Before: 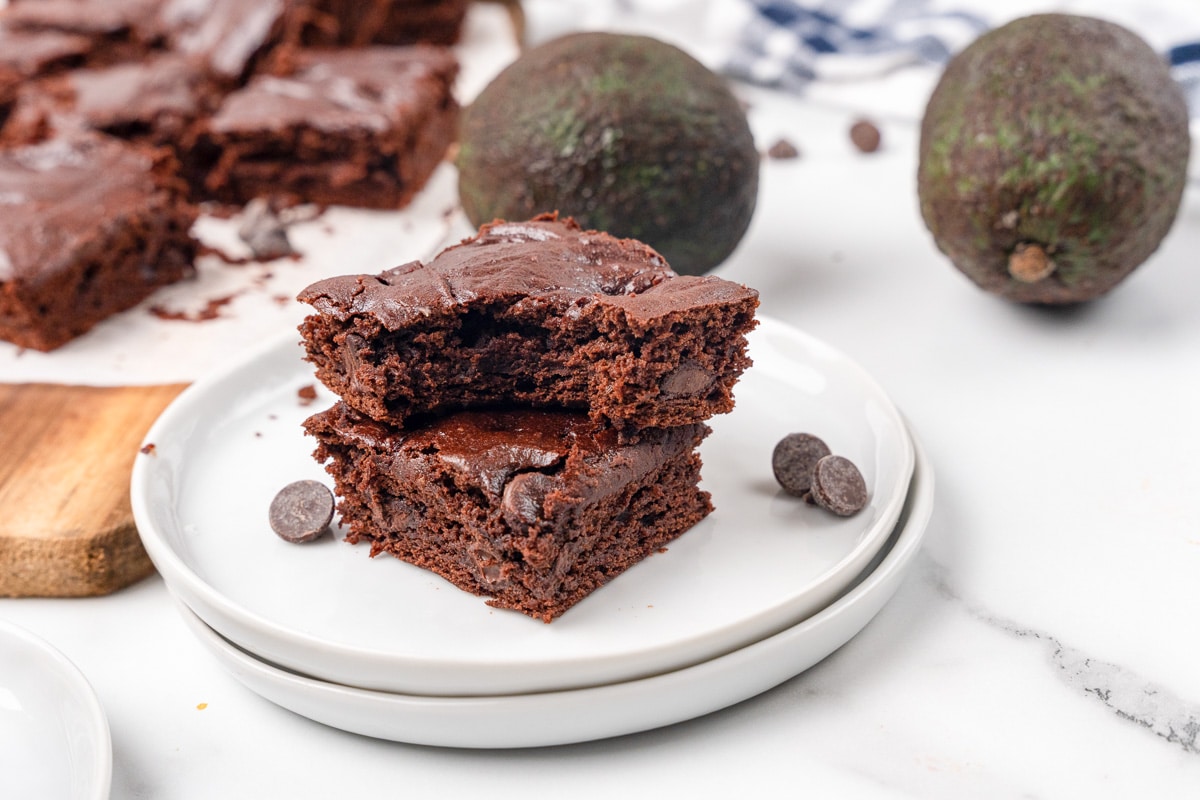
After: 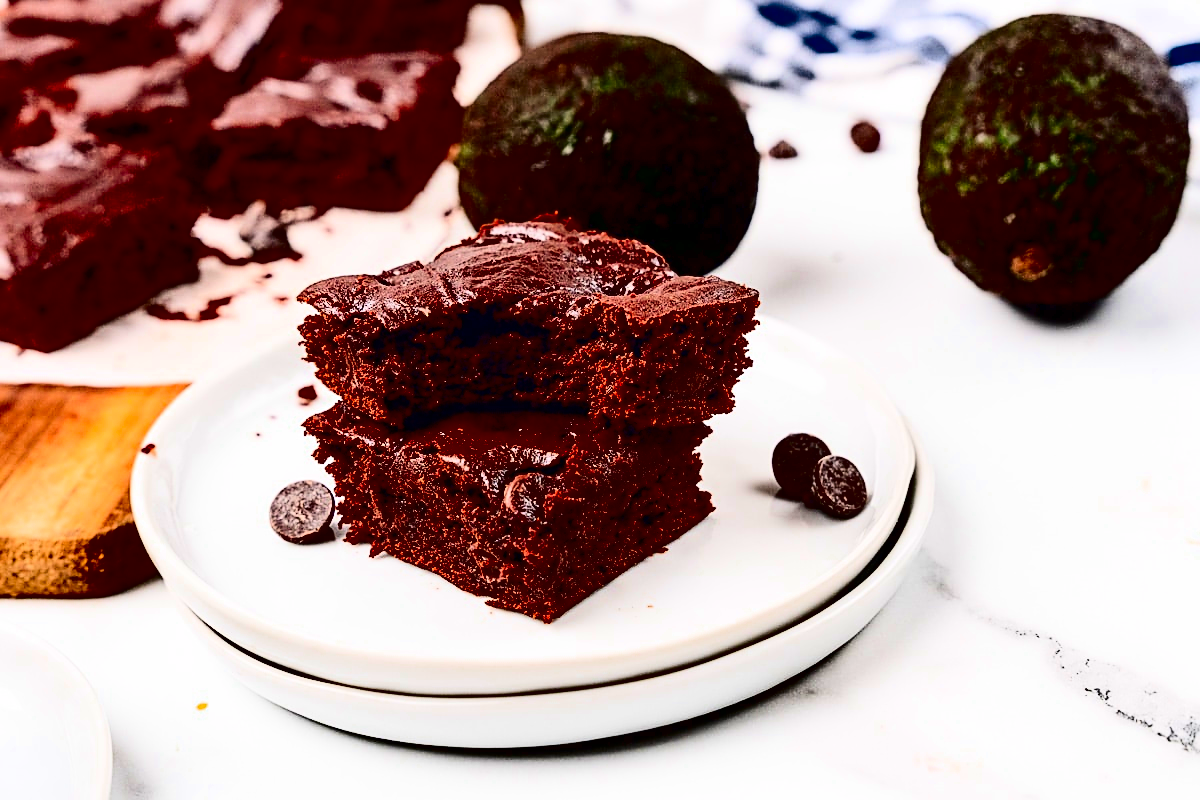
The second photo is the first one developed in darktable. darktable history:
color zones: curves: ch0 [(0, 0.444) (0.143, 0.442) (0.286, 0.441) (0.429, 0.441) (0.571, 0.441) (0.714, 0.441) (0.857, 0.442) (1, 0.444)]
contrast brightness saturation: contrast 0.775, brightness -0.989, saturation 0.994
sharpen: on, module defaults
